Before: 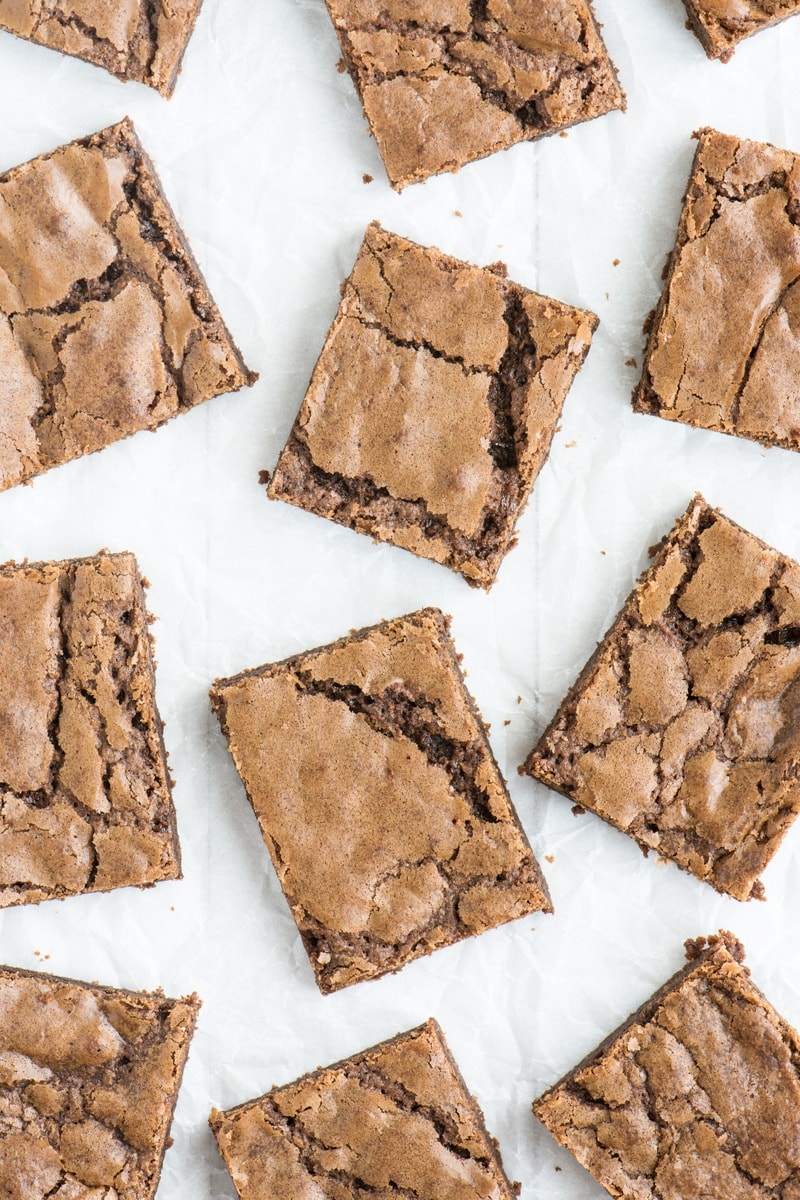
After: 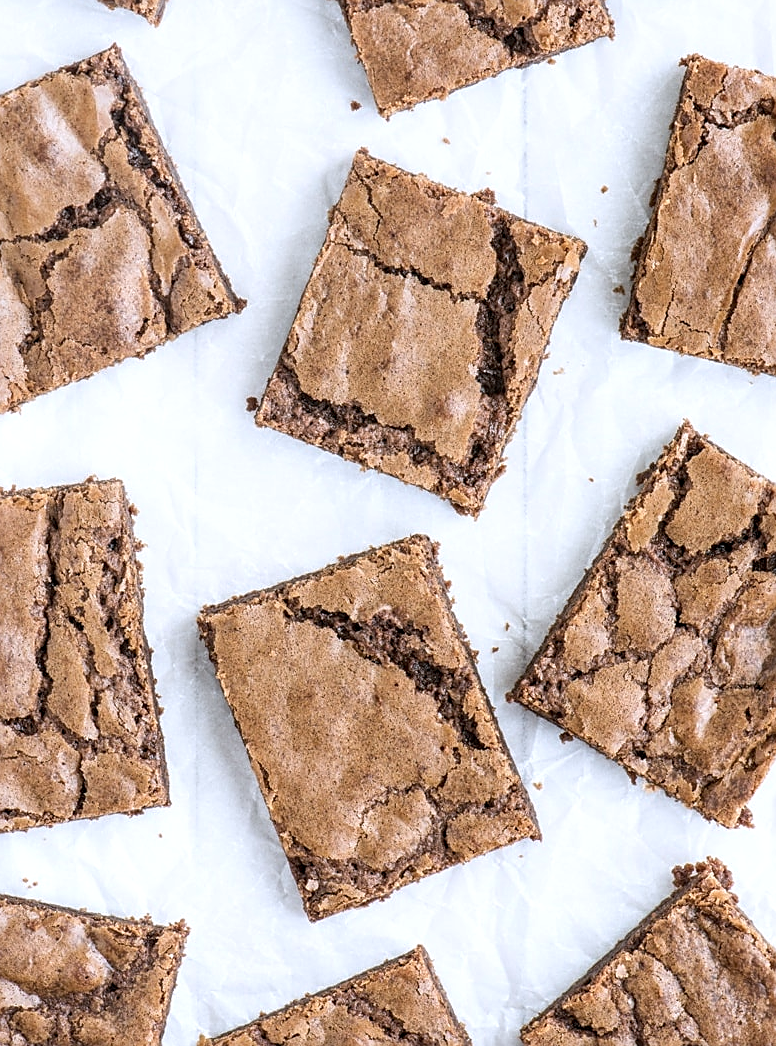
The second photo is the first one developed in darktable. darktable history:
crop: left 1.507%, top 6.147%, right 1.379%, bottom 6.637%
sharpen: on, module defaults
local contrast: detail 130%
color calibration: illuminant as shot in camera, x 0.358, y 0.373, temperature 4628.91 K
